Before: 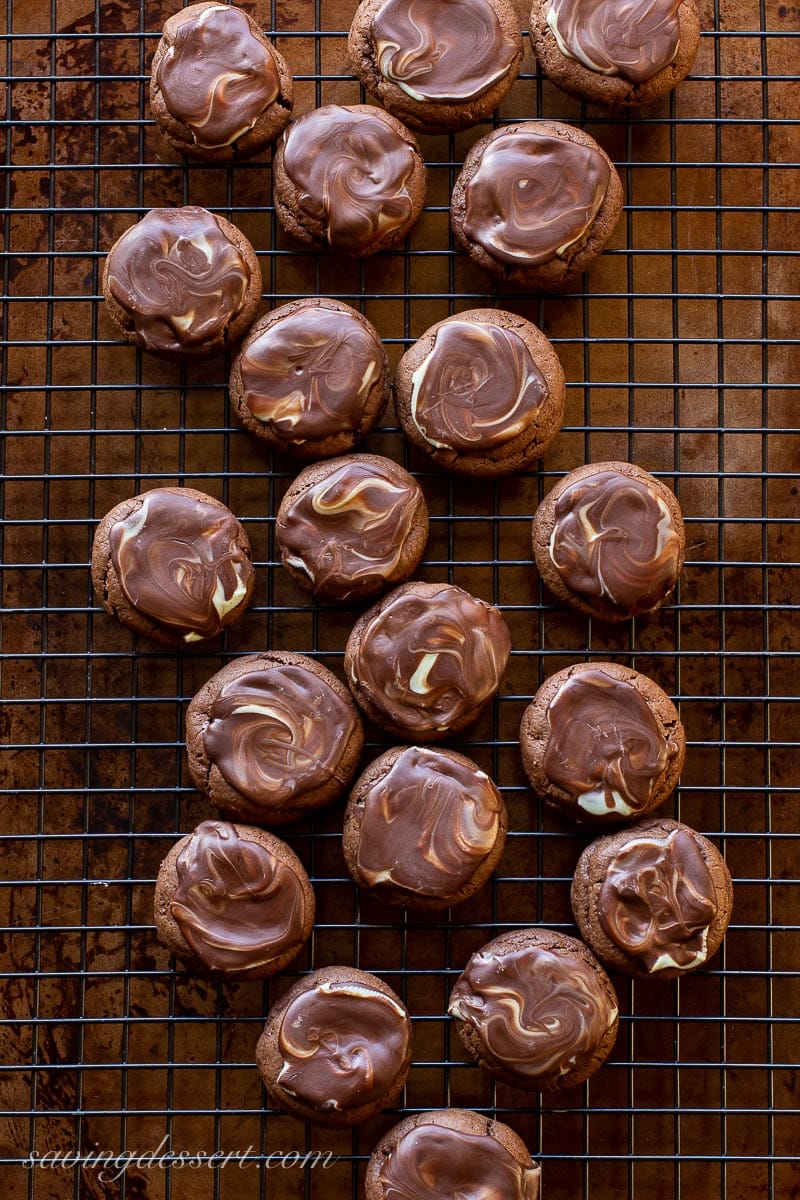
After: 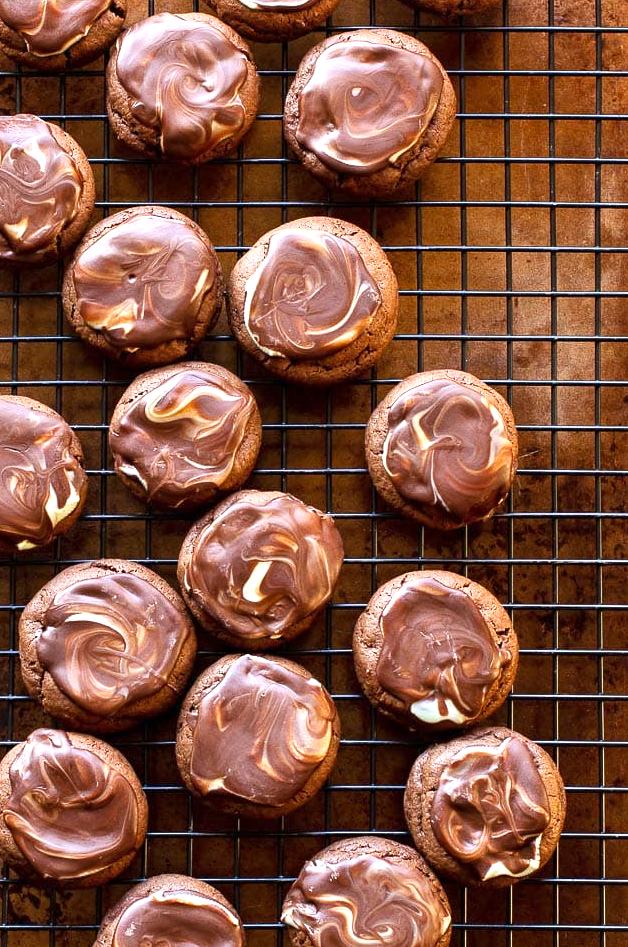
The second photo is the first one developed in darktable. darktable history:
crop and rotate: left 20.898%, top 7.711%, right 0.5%, bottom 13.318%
tone curve: curves: ch0 [(0, 0) (0.251, 0.254) (0.689, 0.733) (1, 1)], preserve colors none
exposure: exposure 0.944 EV, compensate highlight preservation false
base curve: preserve colors none
